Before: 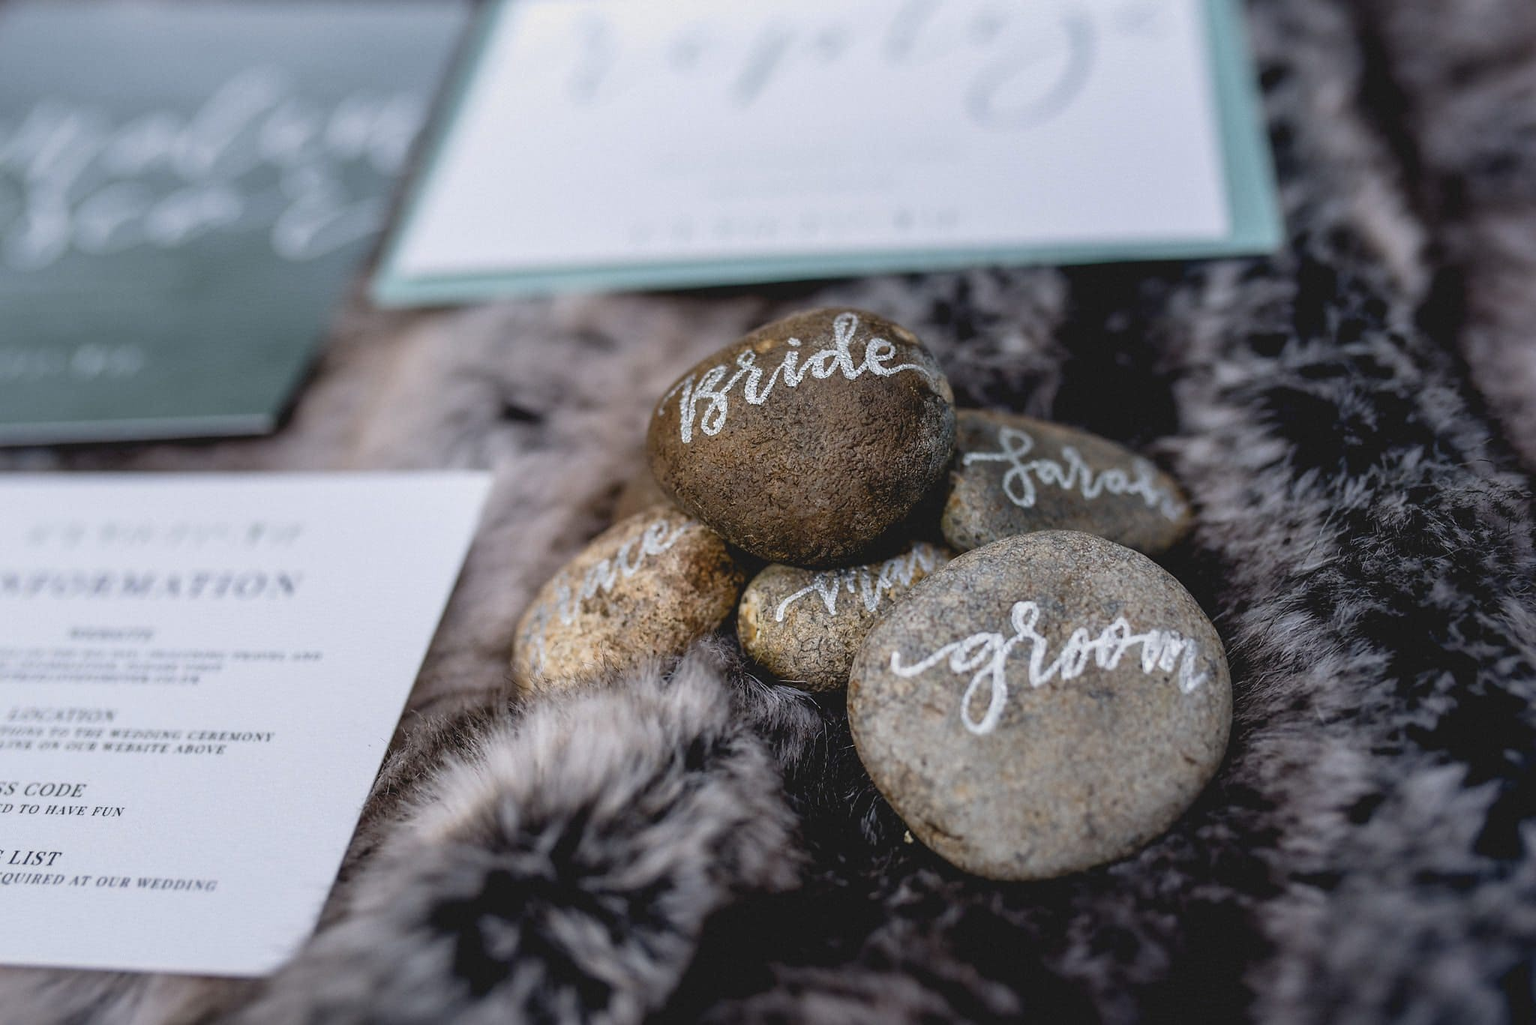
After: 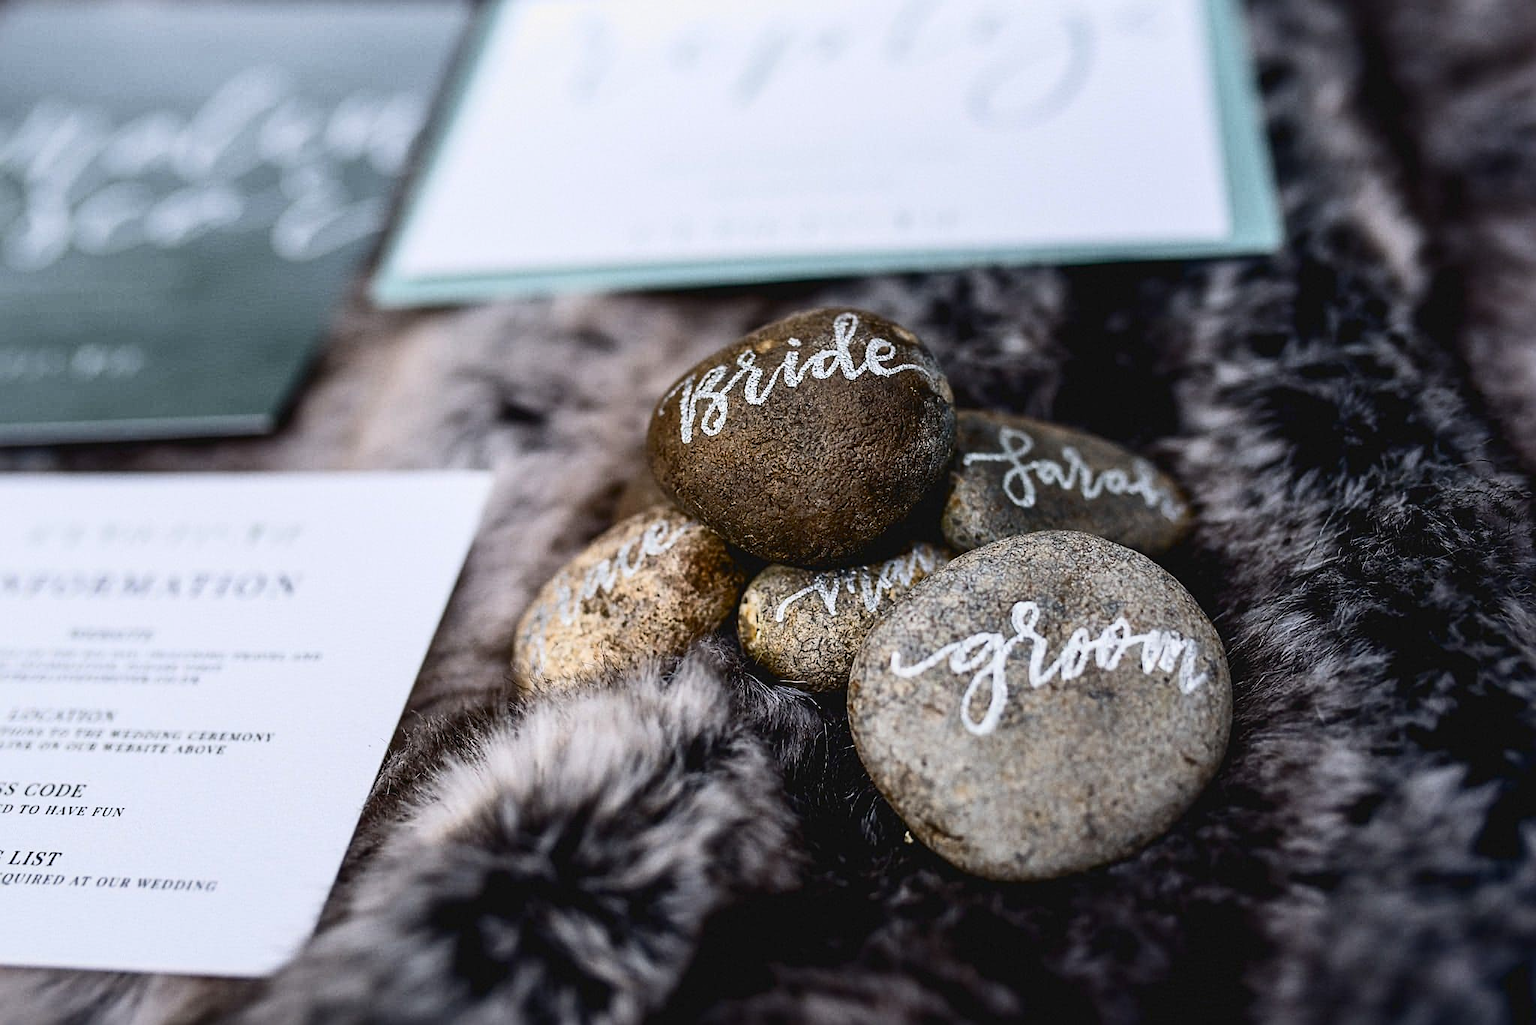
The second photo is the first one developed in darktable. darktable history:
color balance: output saturation 110%
sharpen: radius 2.167, amount 0.381, threshold 0
contrast brightness saturation: contrast 0.28
